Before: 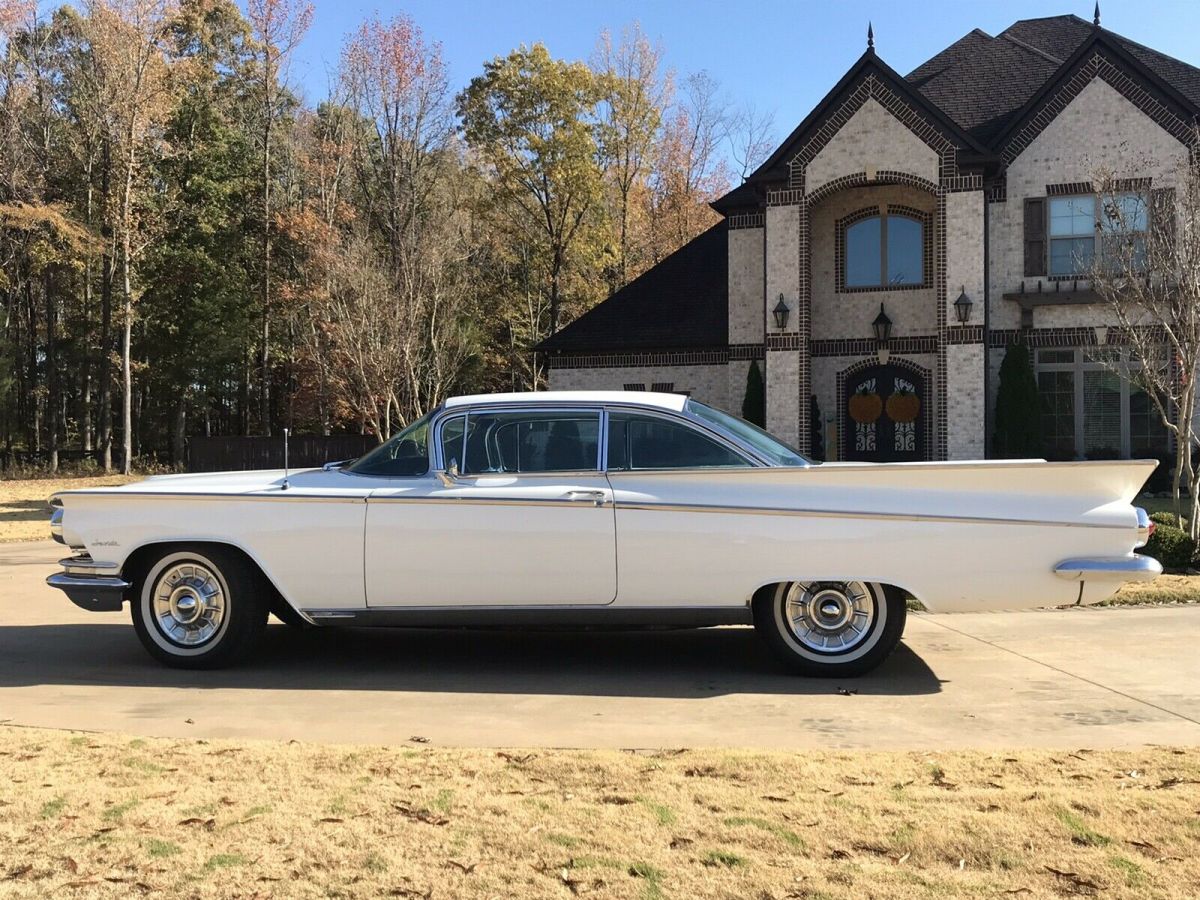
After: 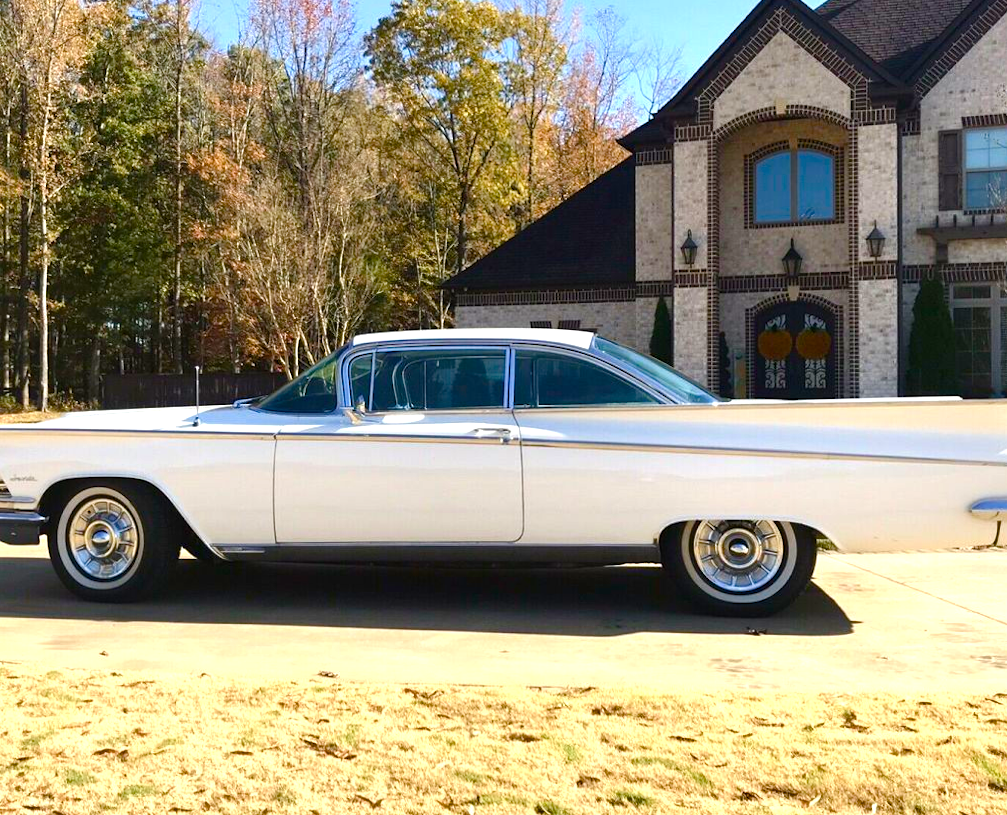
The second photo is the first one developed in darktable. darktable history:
crop: left 6.446%, top 8.188%, right 9.538%, bottom 3.548%
color balance rgb: linear chroma grading › shadows -2.2%, linear chroma grading › highlights -15%, linear chroma grading › global chroma -10%, linear chroma grading › mid-tones -10%, perceptual saturation grading › global saturation 45%, perceptual saturation grading › highlights -50%, perceptual saturation grading › shadows 30%, perceptual brilliance grading › global brilliance 18%, global vibrance 45%
rotate and perspective: lens shift (horizontal) -0.055, automatic cropping off
